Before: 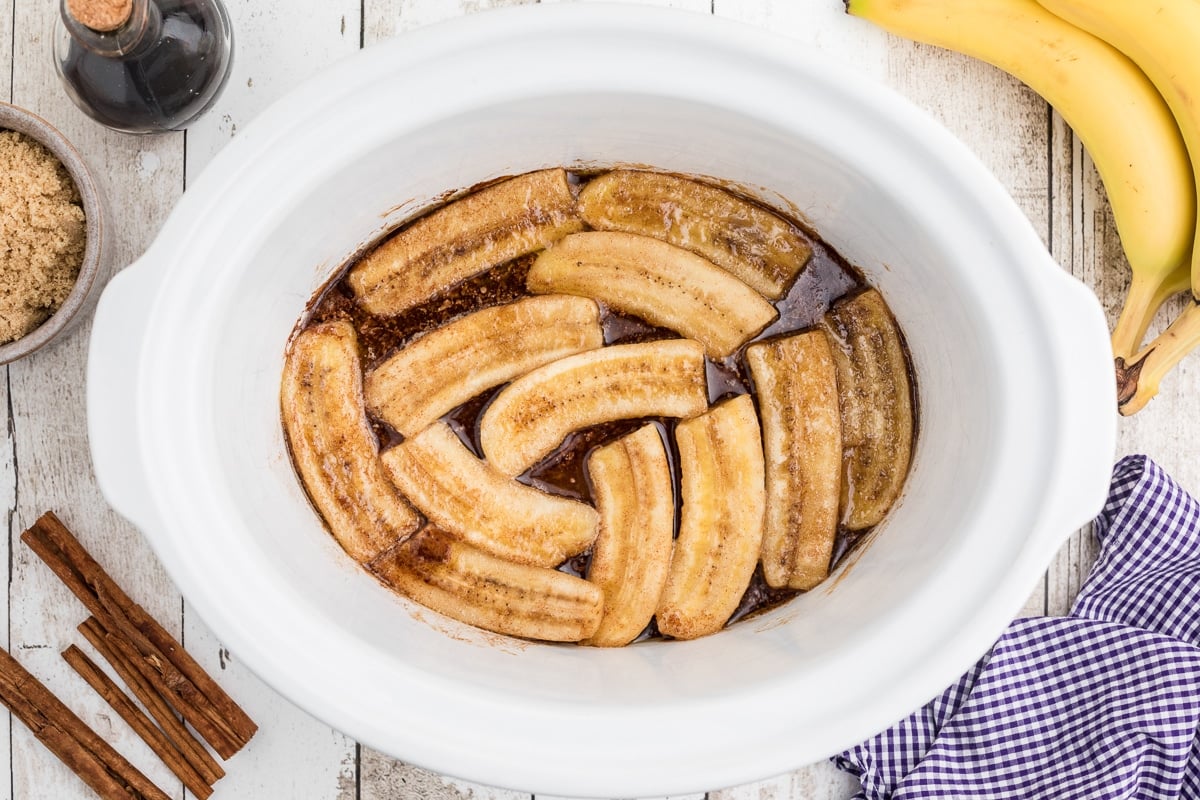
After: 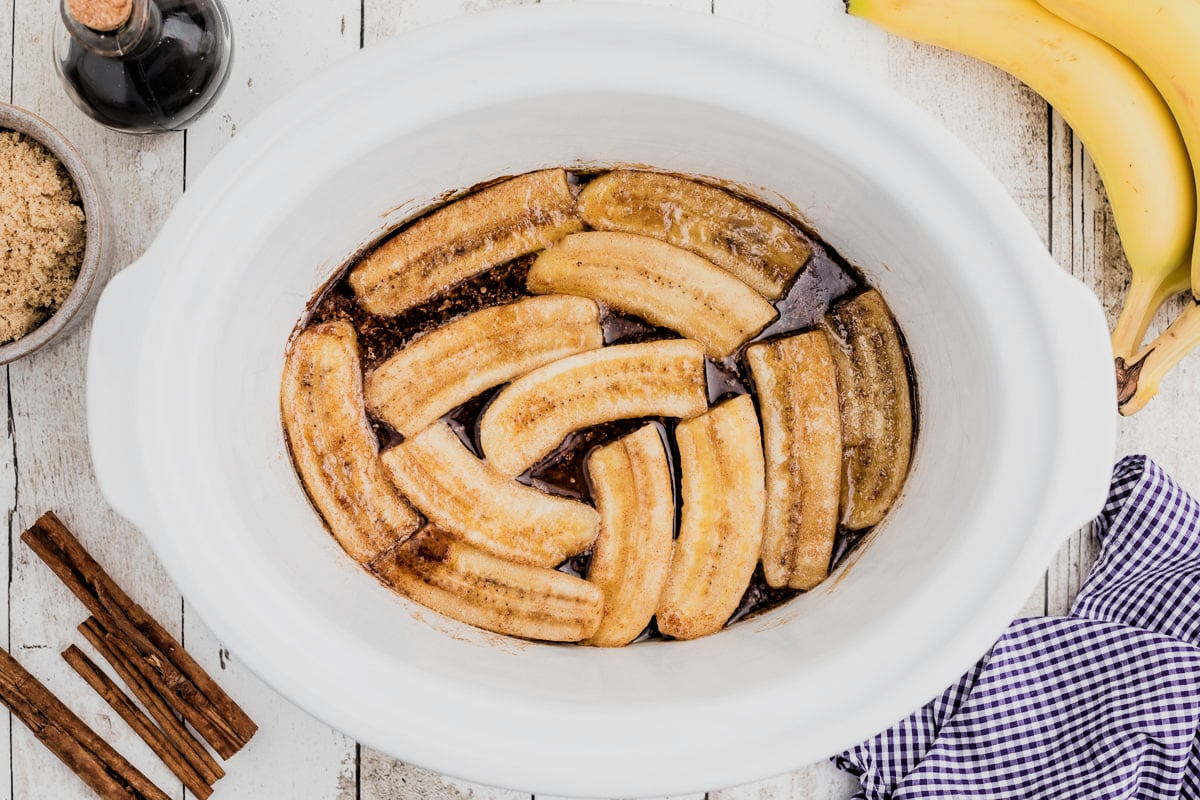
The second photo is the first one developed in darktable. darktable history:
filmic rgb: black relative exposure -5.05 EV, white relative exposure 3.55 EV, hardness 3.16, contrast 1.186, highlights saturation mix -49.75%
